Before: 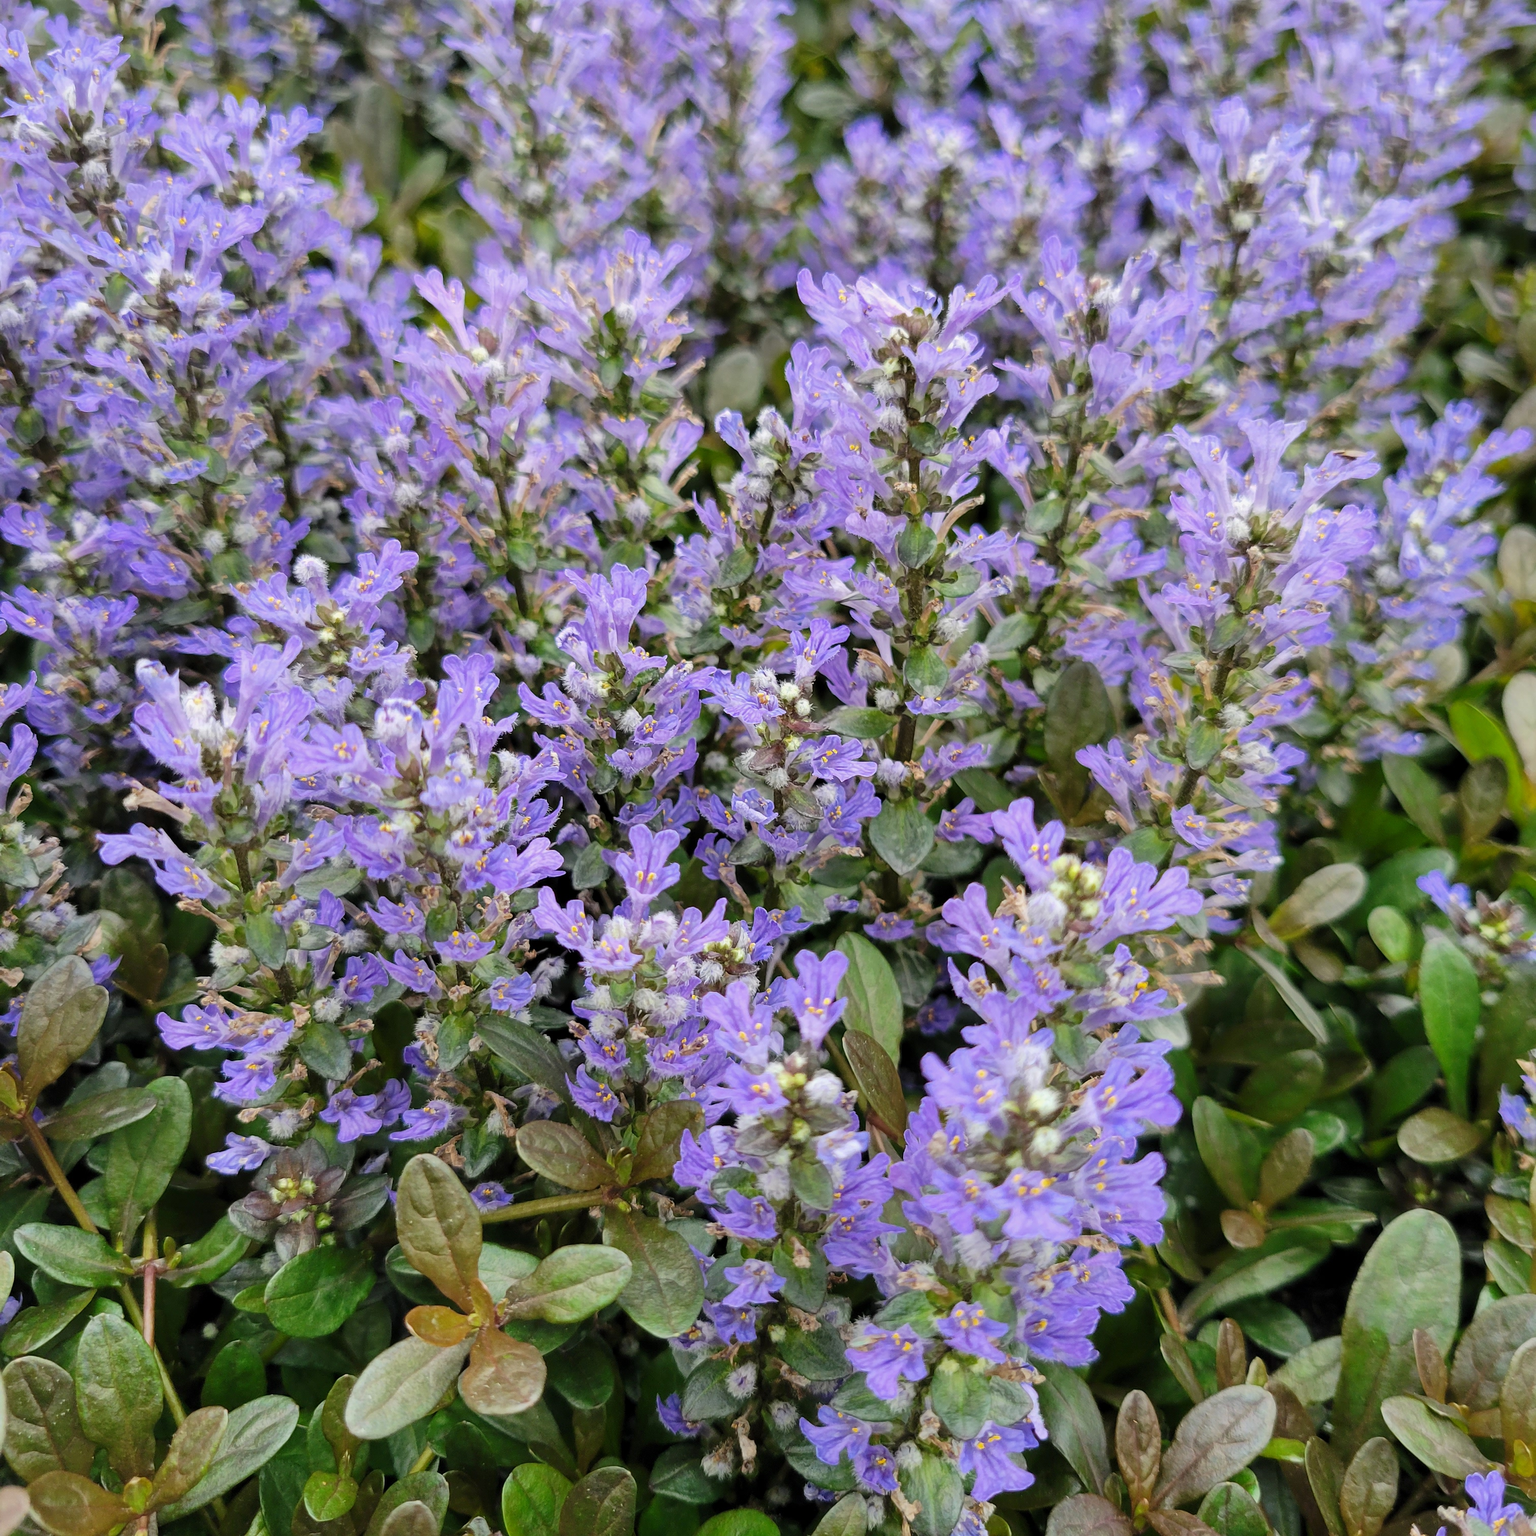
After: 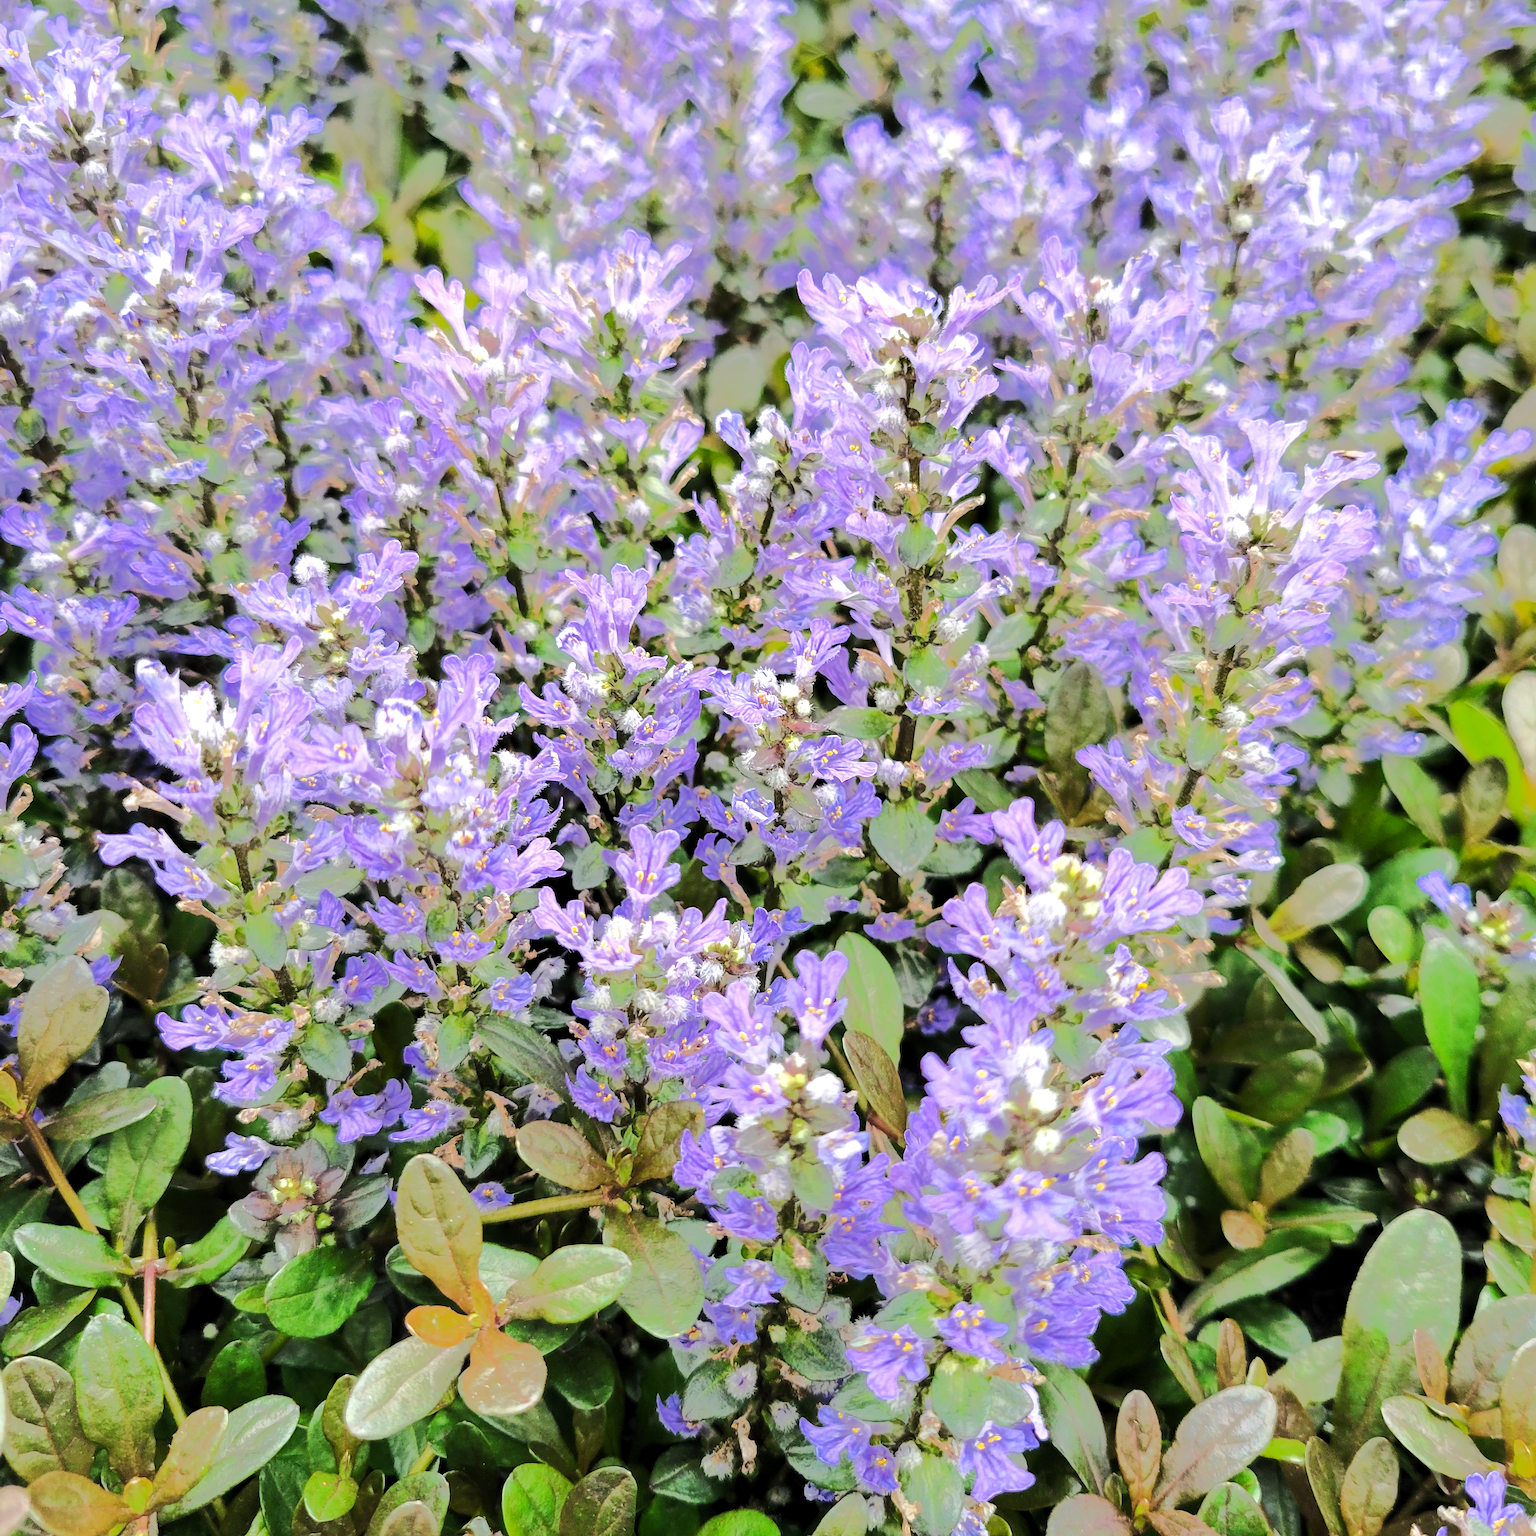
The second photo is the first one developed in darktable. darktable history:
exposure: black level correction 0.001, exposure 0.5 EV, compensate highlight preservation false
tone equalizer: -8 EV -0.515 EV, -7 EV -0.307 EV, -6 EV -0.091 EV, -5 EV 0.383 EV, -4 EV 0.99 EV, -3 EV 0.779 EV, -2 EV -0.012 EV, -1 EV 0.125 EV, +0 EV -0.019 EV, edges refinement/feathering 500, mask exposure compensation -1.57 EV, preserve details no
